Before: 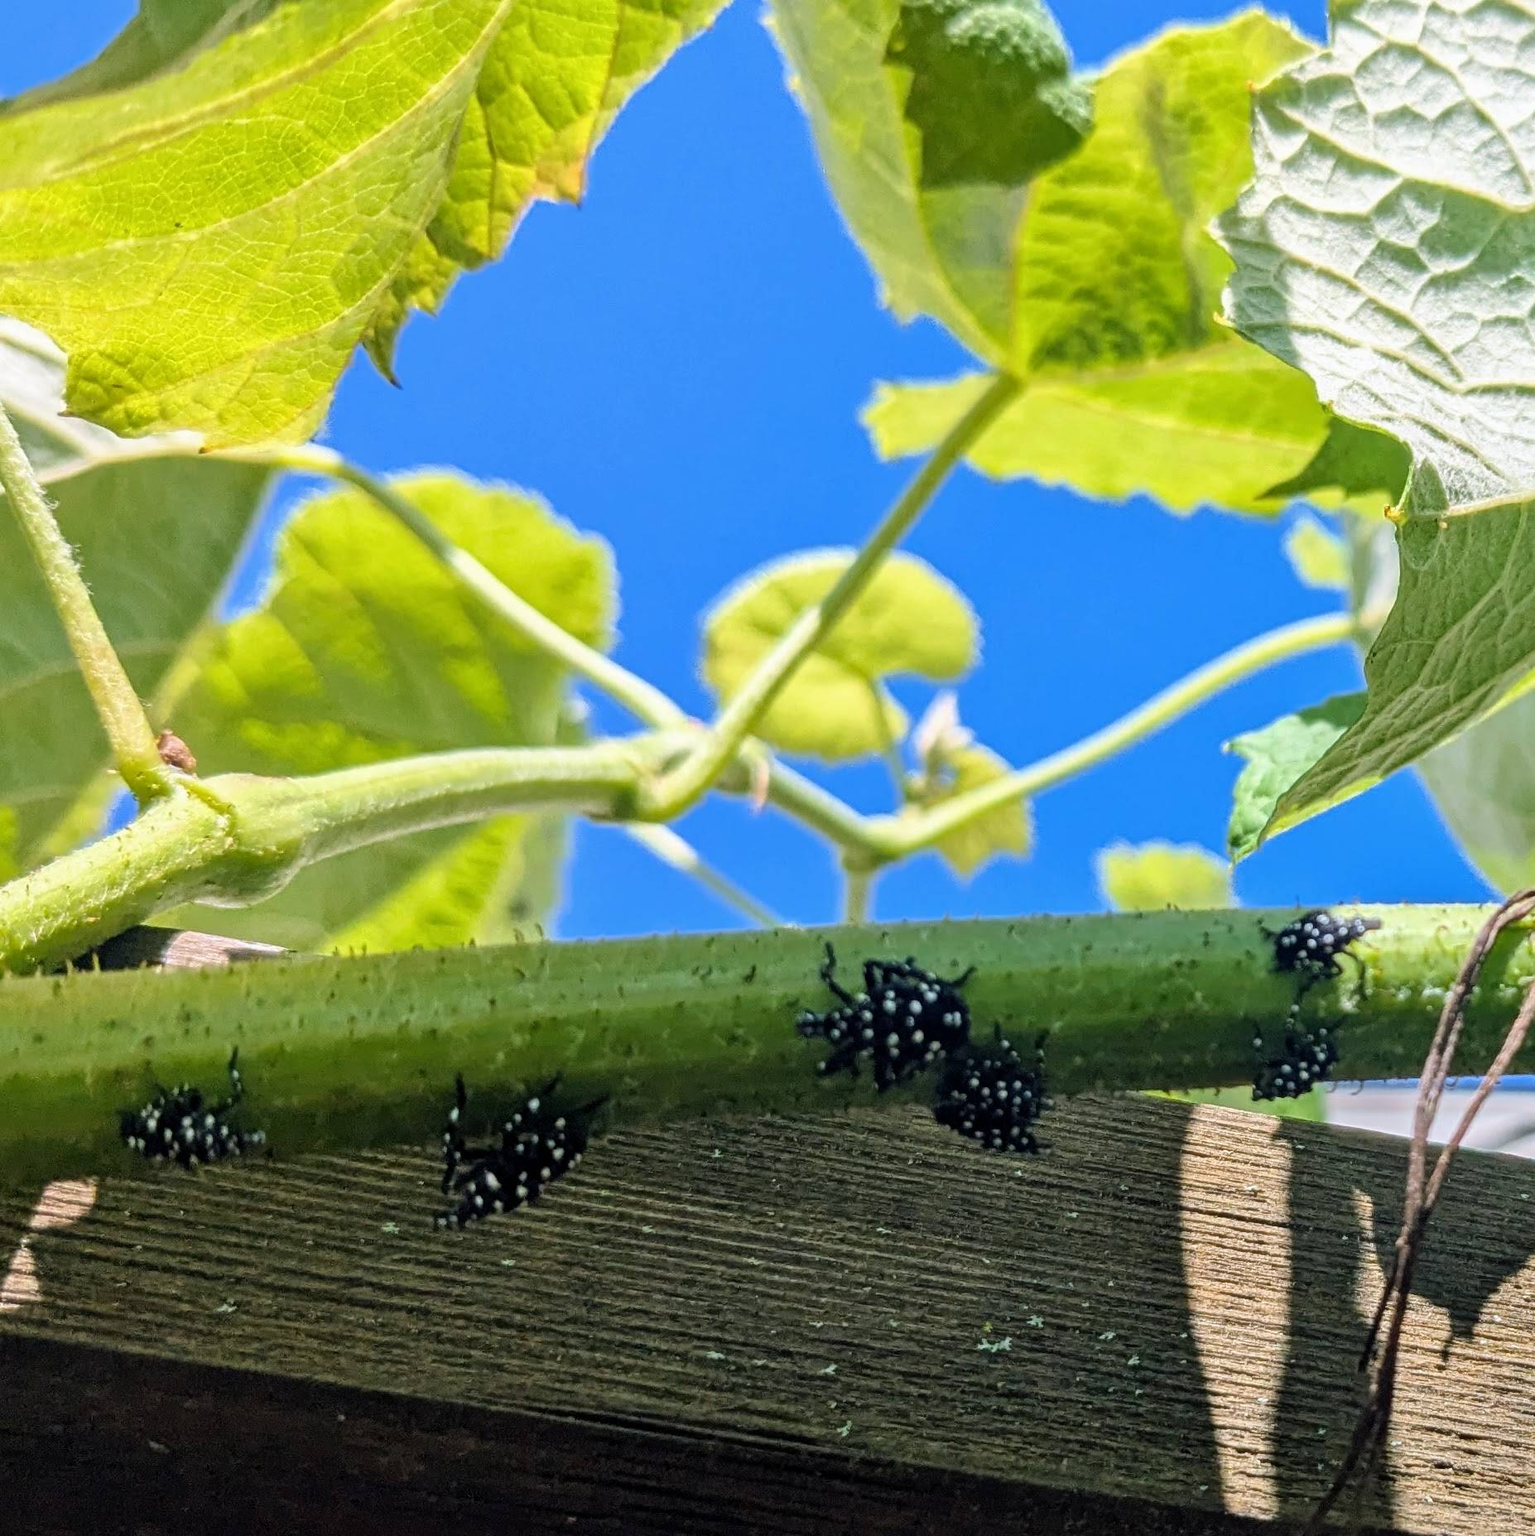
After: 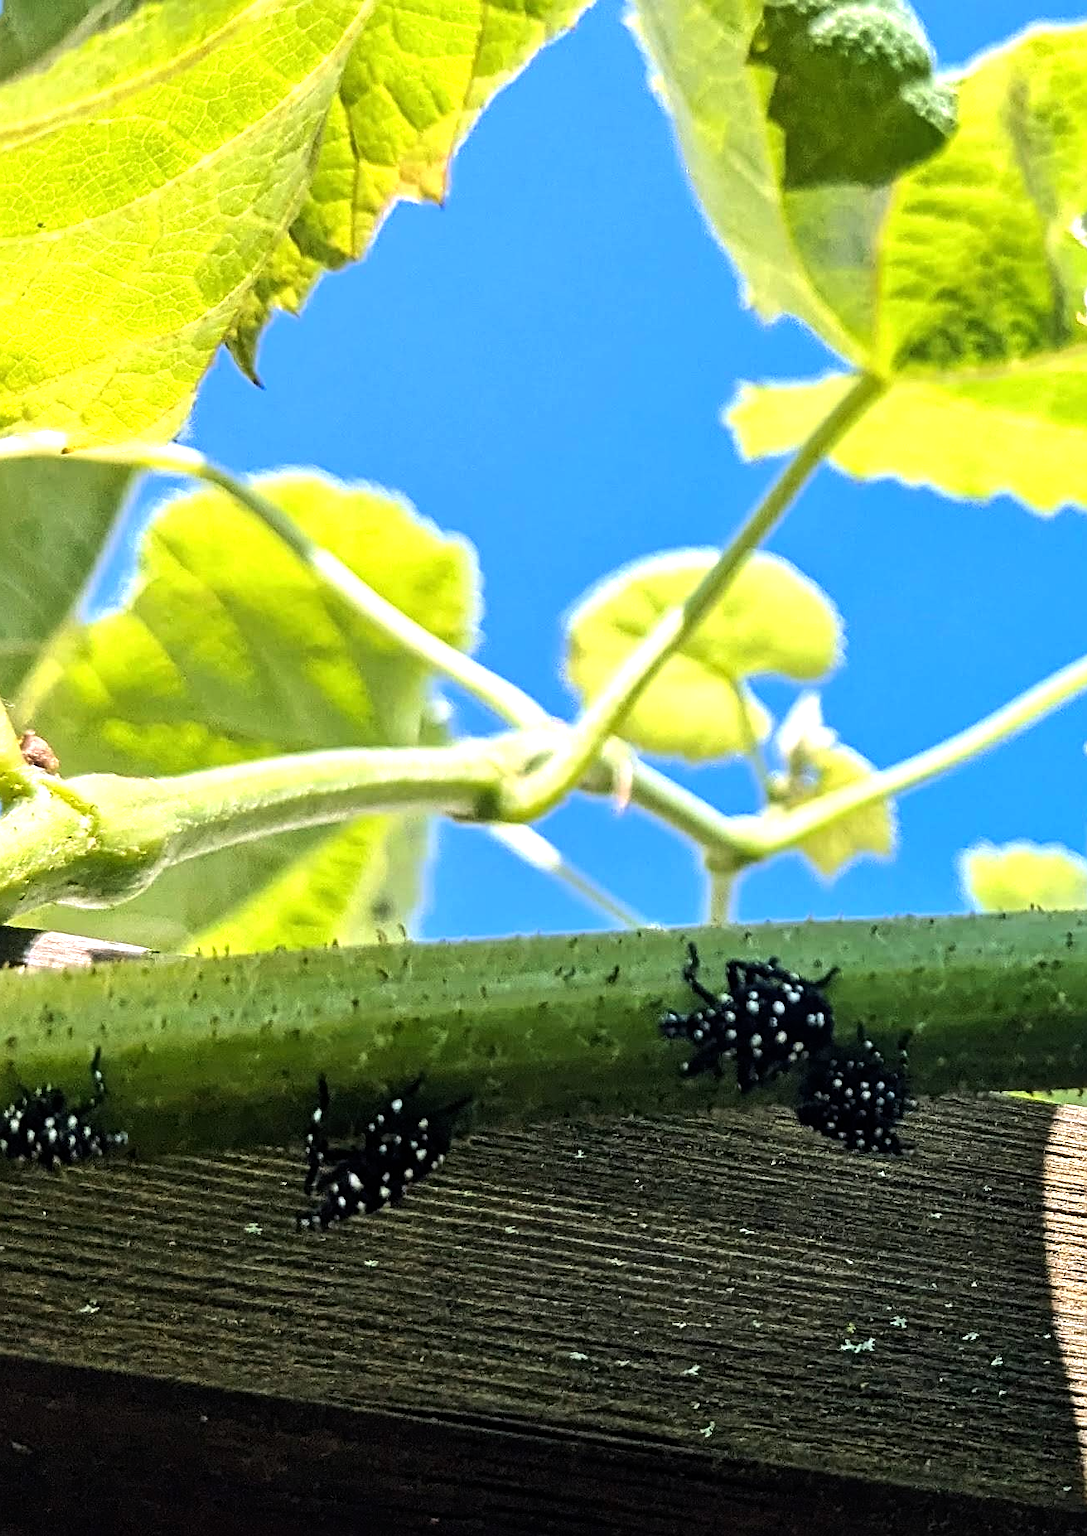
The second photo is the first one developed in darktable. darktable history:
tone equalizer: -8 EV -0.782 EV, -7 EV -0.73 EV, -6 EV -0.588 EV, -5 EV -0.42 EV, -3 EV 0.367 EV, -2 EV 0.6 EV, -1 EV 0.697 EV, +0 EV 0.767 EV, edges refinement/feathering 500, mask exposure compensation -1.57 EV, preserve details no
crop and rotate: left 8.979%, right 20.165%
sharpen: on, module defaults
